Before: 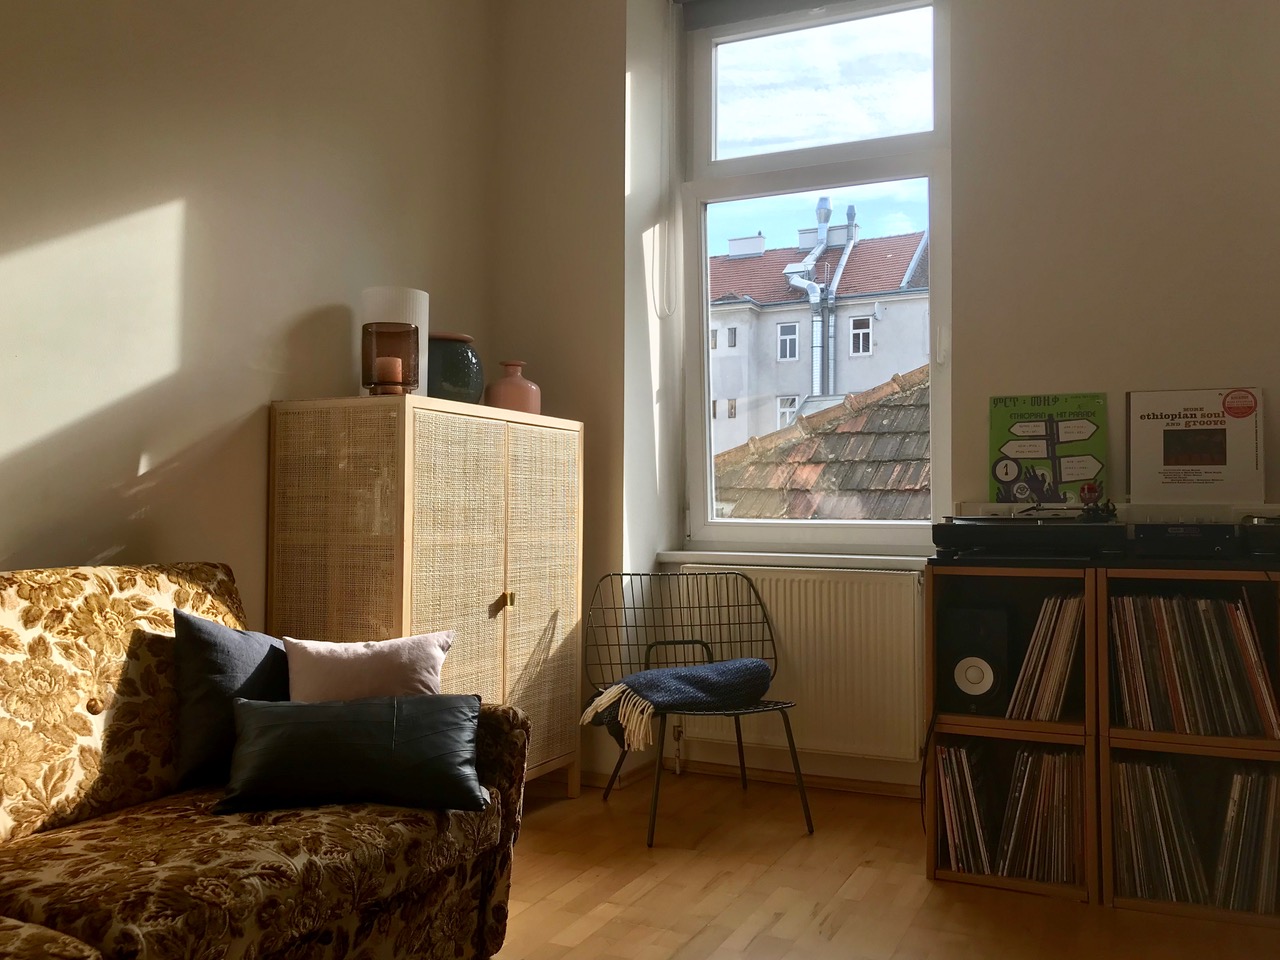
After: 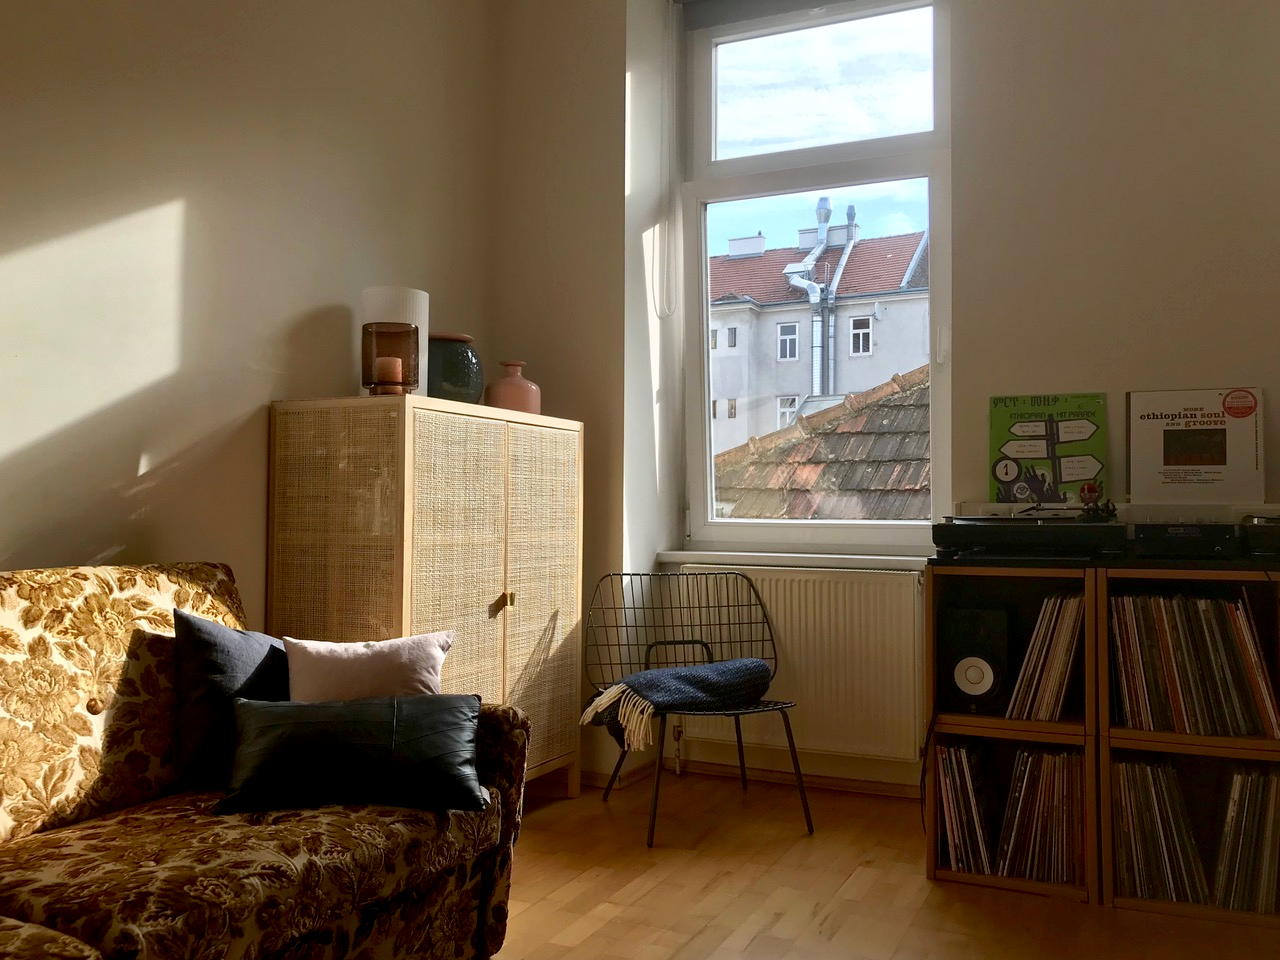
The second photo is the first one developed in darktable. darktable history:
exposure: black level correction 0.005, exposure 0.016 EV, compensate exposure bias true, compensate highlight preservation false
